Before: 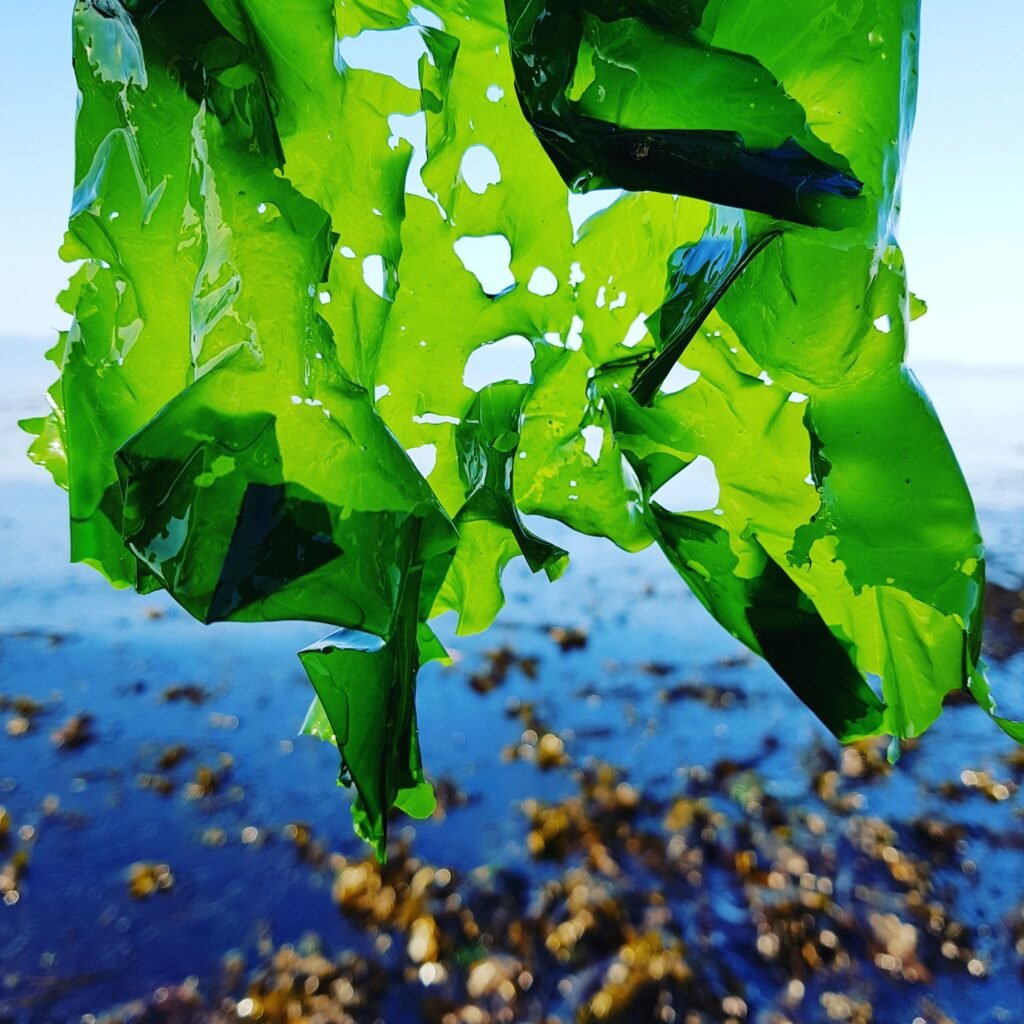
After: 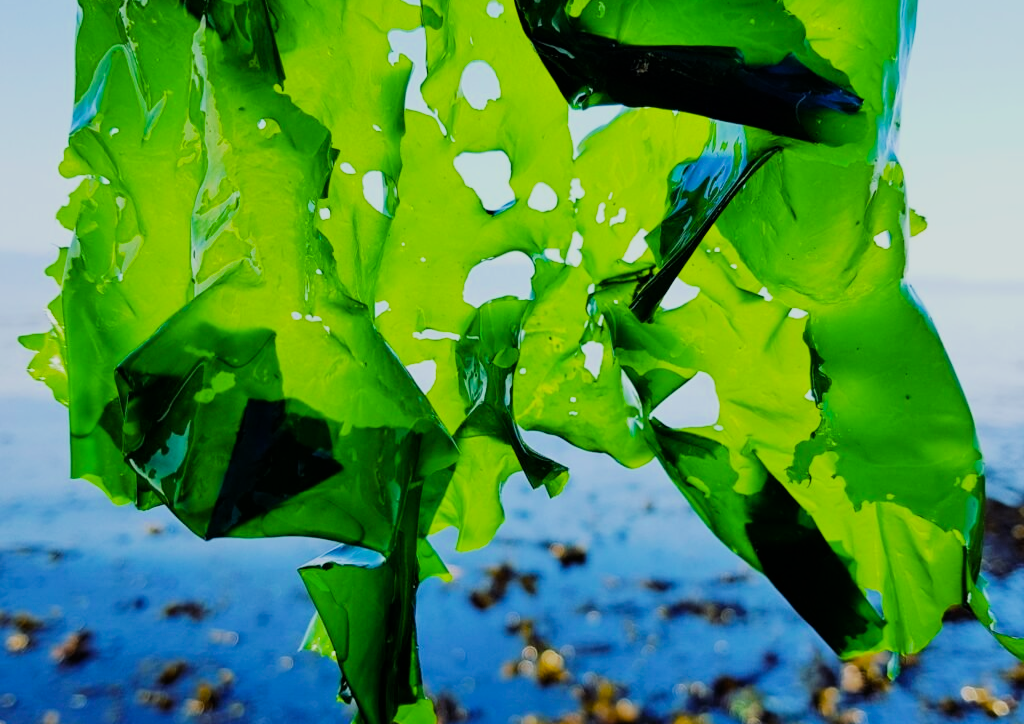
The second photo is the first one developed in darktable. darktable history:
color balance: output saturation 120%
crop and rotate: top 8.293%, bottom 20.996%
filmic rgb: black relative exposure -7.65 EV, white relative exposure 4.56 EV, hardness 3.61, contrast 1.106
